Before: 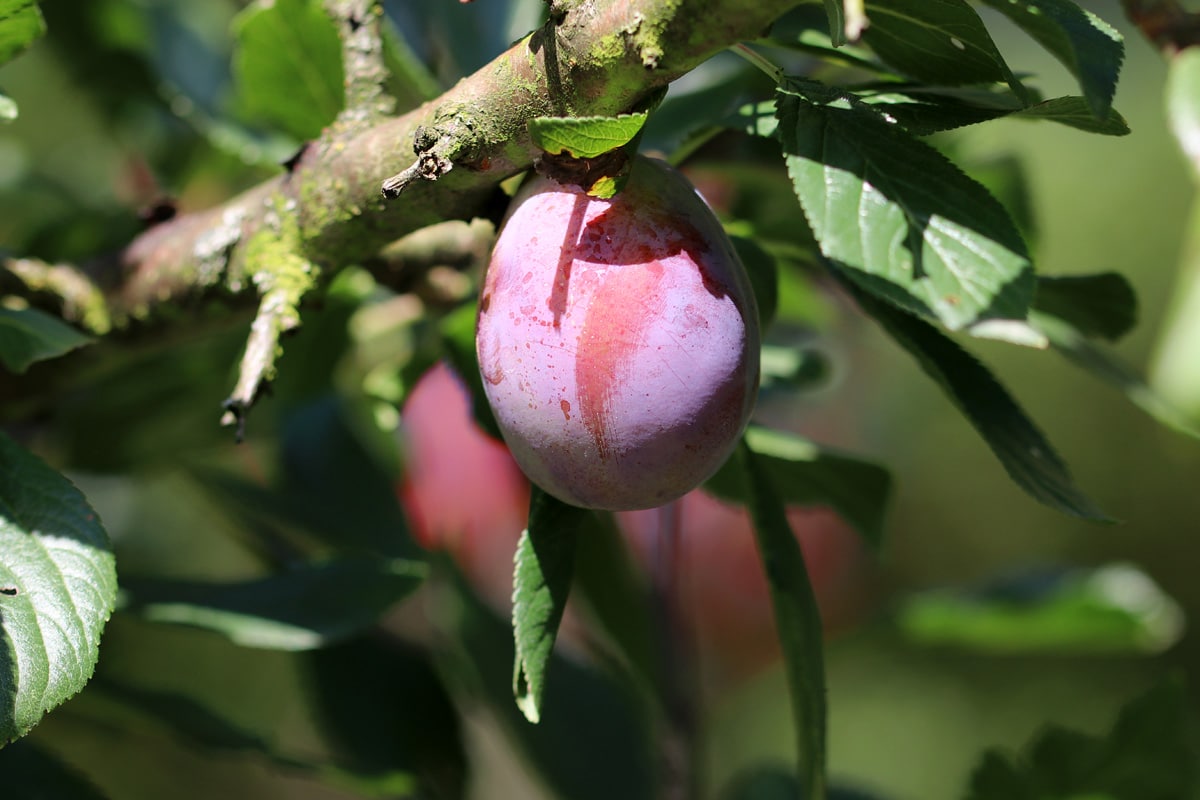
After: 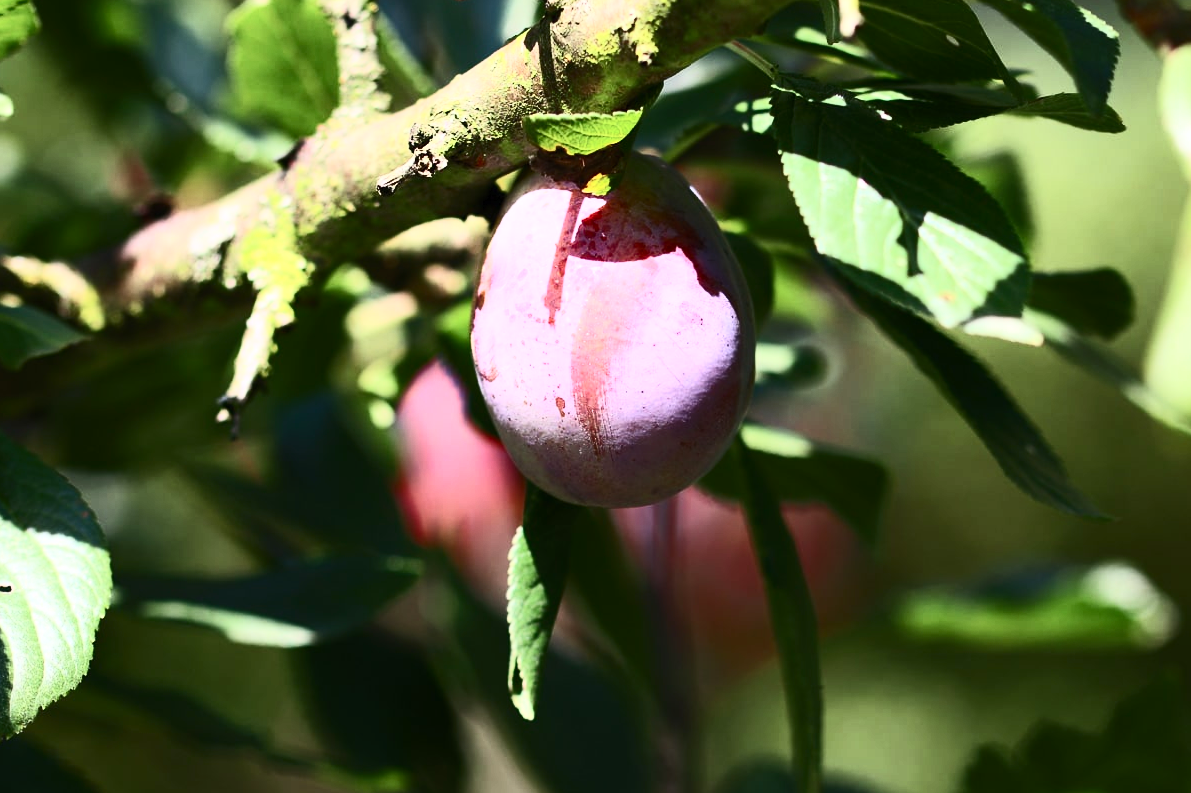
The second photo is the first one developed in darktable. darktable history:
crop: left 0.434%, top 0.485%, right 0.244%, bottom 0.386%
contrast brightness saturation: contrast 0.62, brightness 0.34, saturation 0.14
